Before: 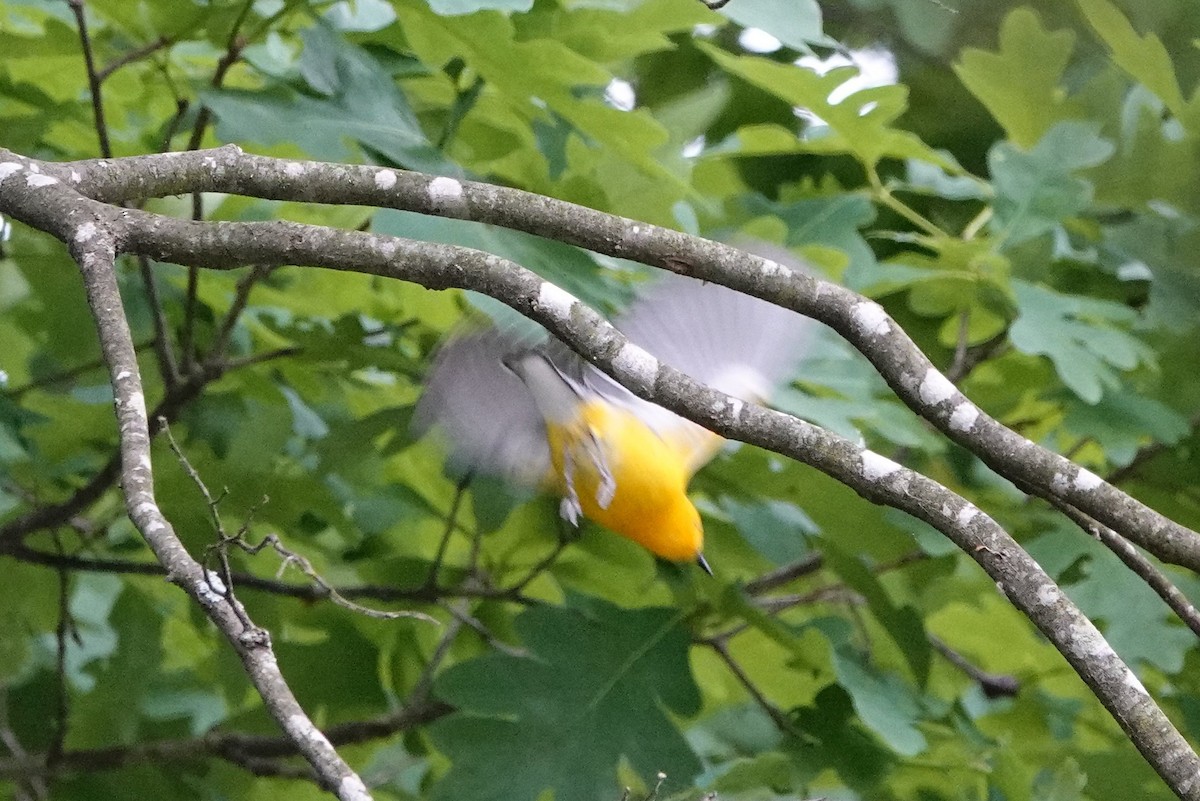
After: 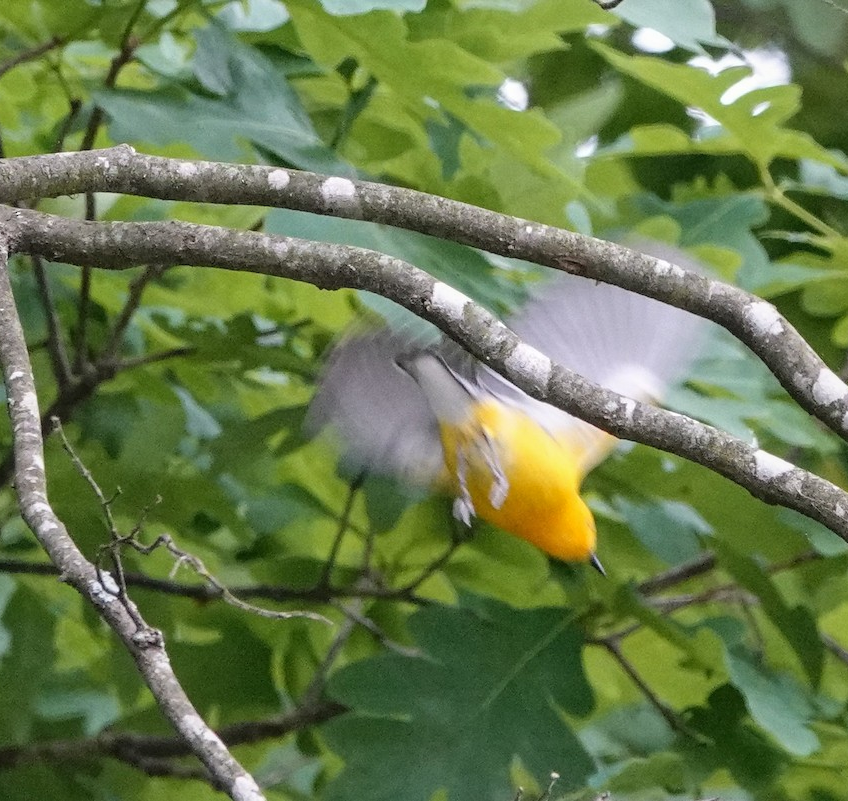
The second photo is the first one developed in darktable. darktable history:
crop and rotate: left 8.925%, right 20.364%
local contrast: detail 110%
